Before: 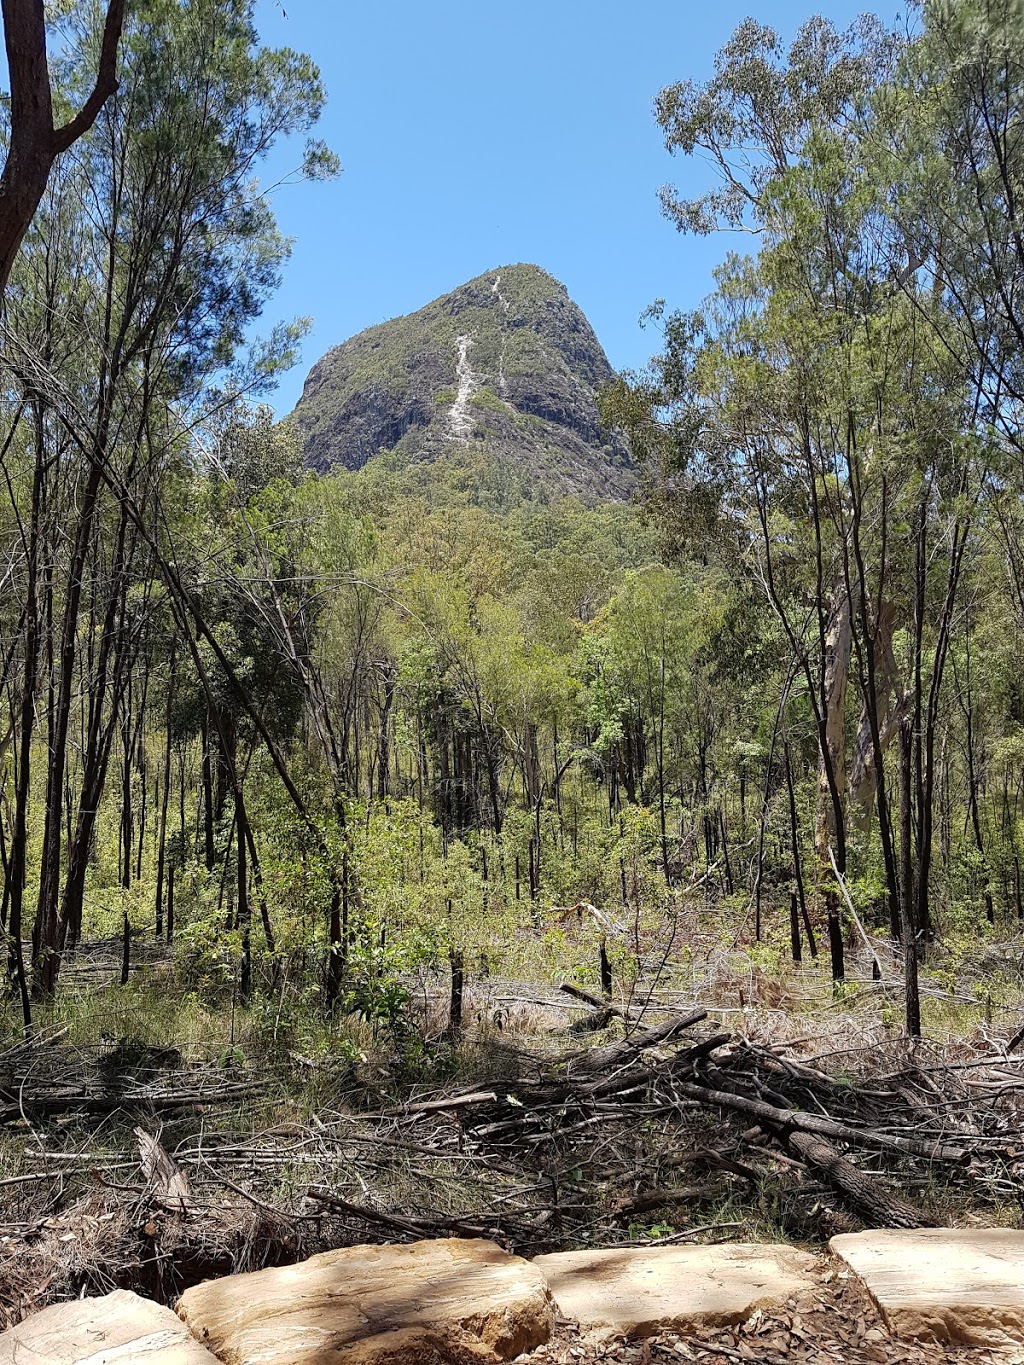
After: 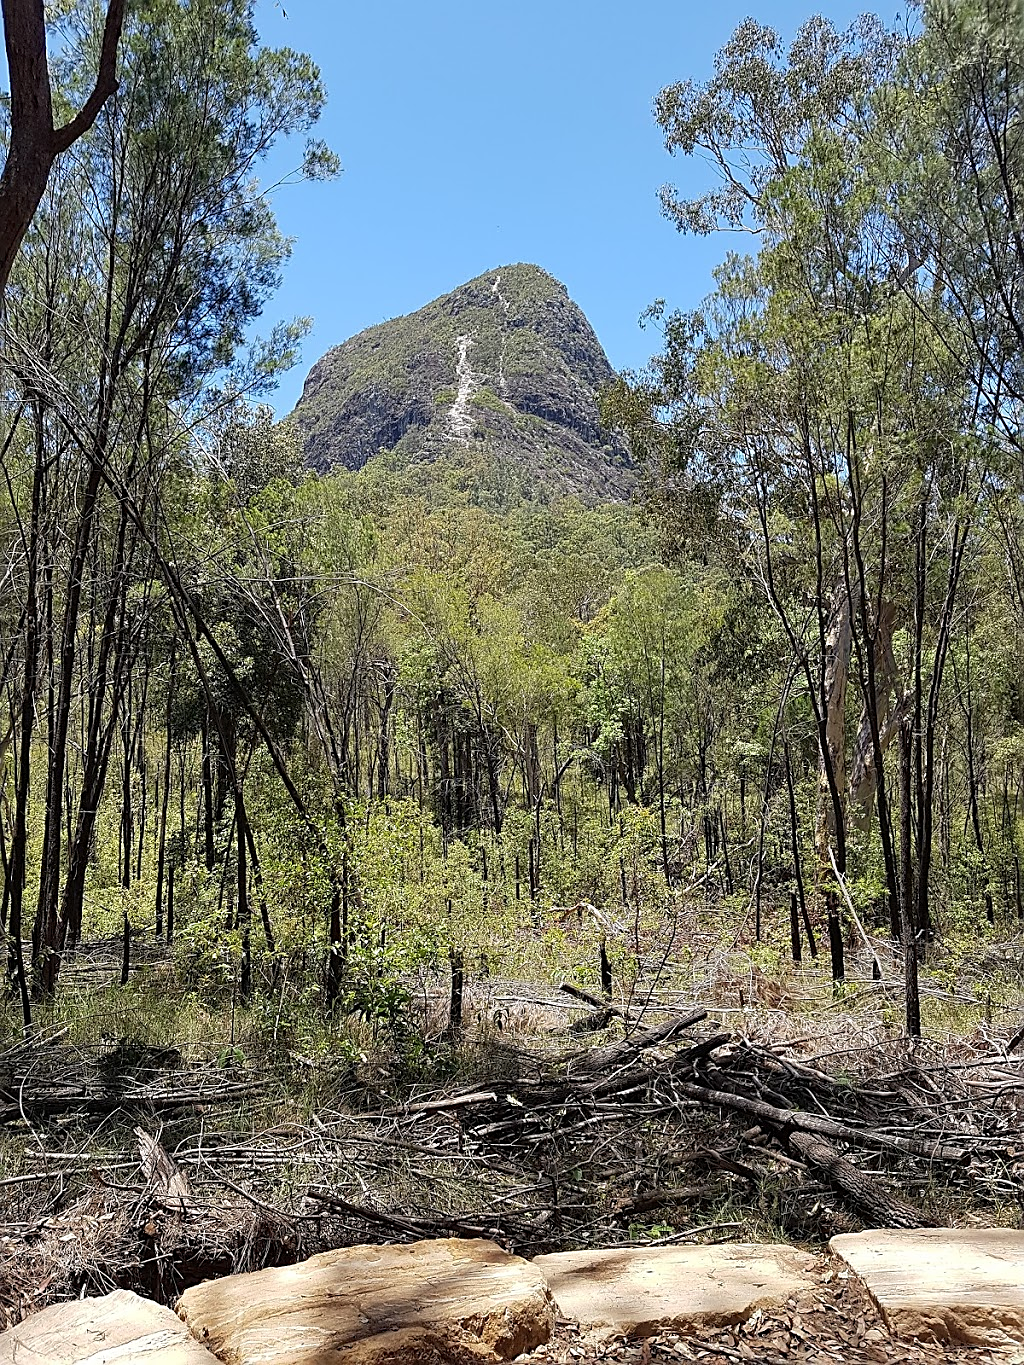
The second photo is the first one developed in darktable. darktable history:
sharpen: amount 0.575
